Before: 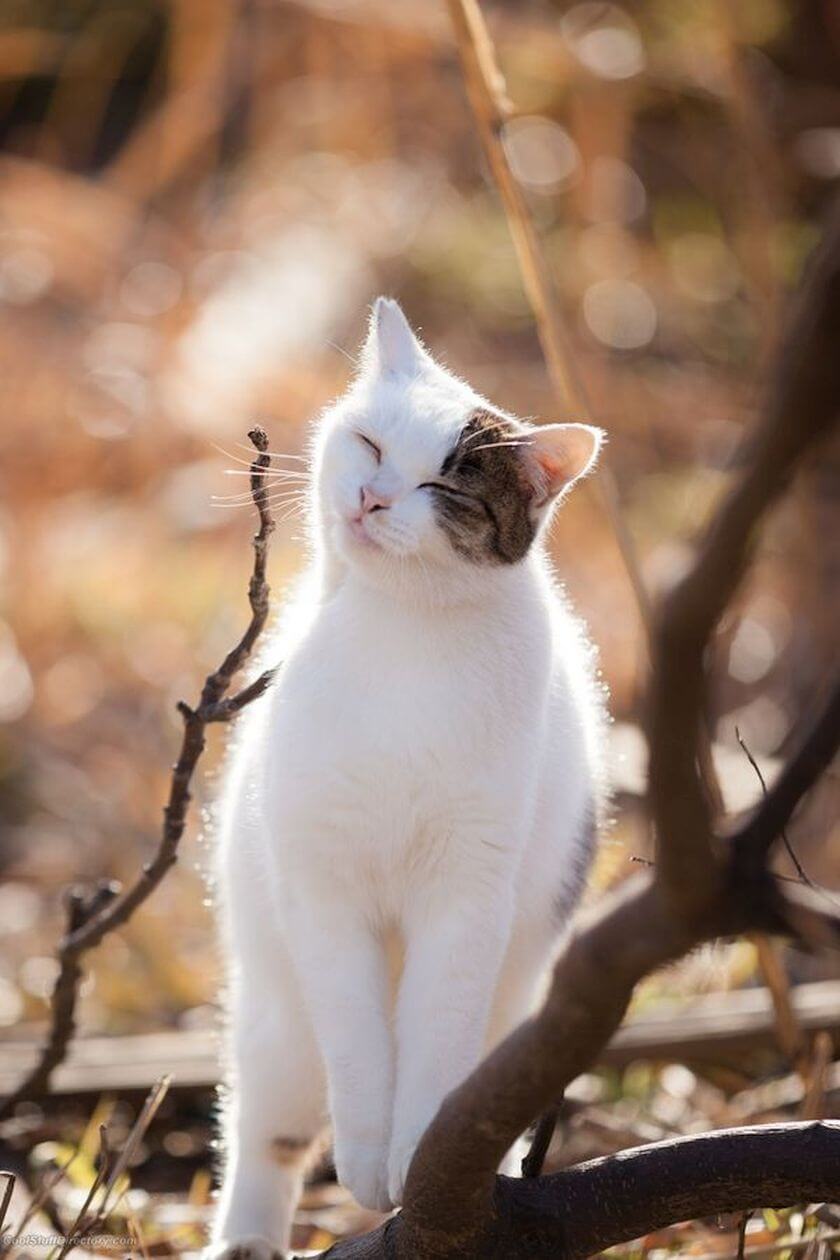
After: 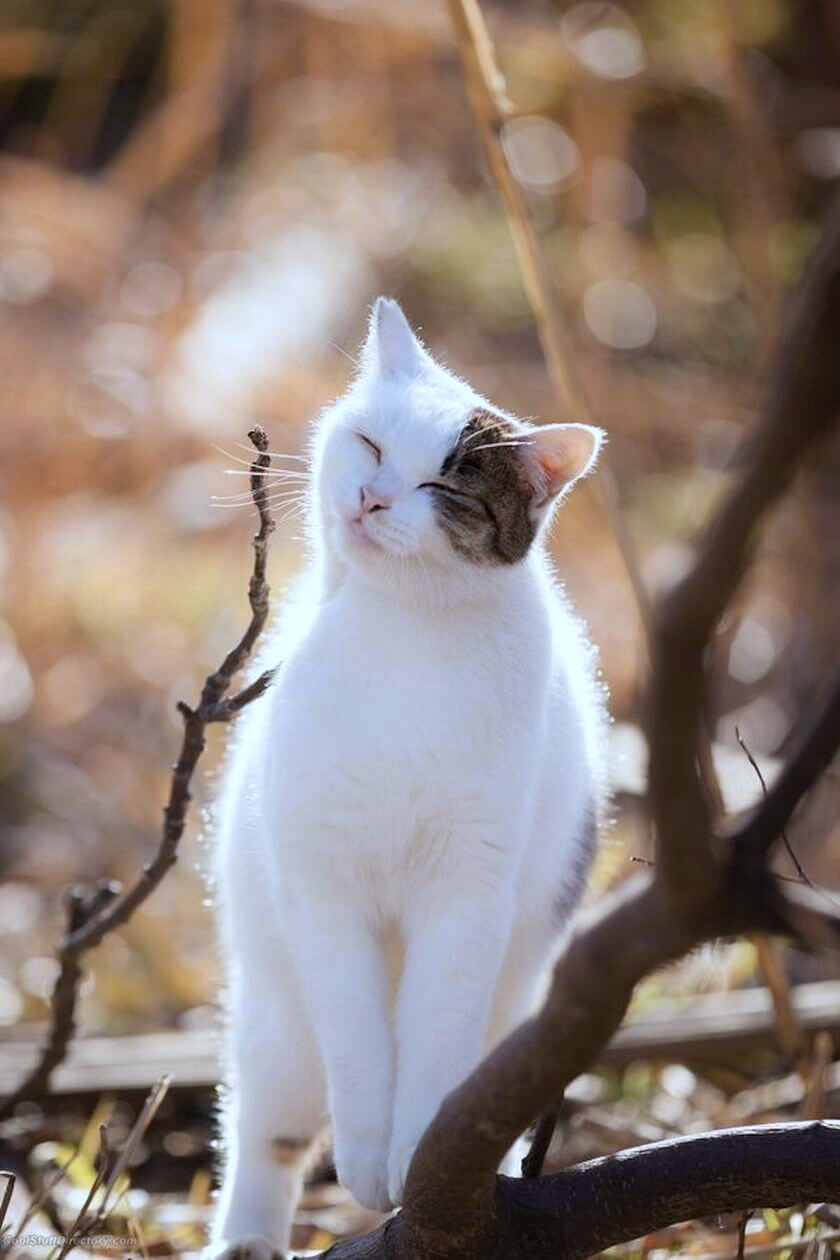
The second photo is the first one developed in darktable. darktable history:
tone equalizer: on, module defaults
white balance: red 0.924, blue 1.095
